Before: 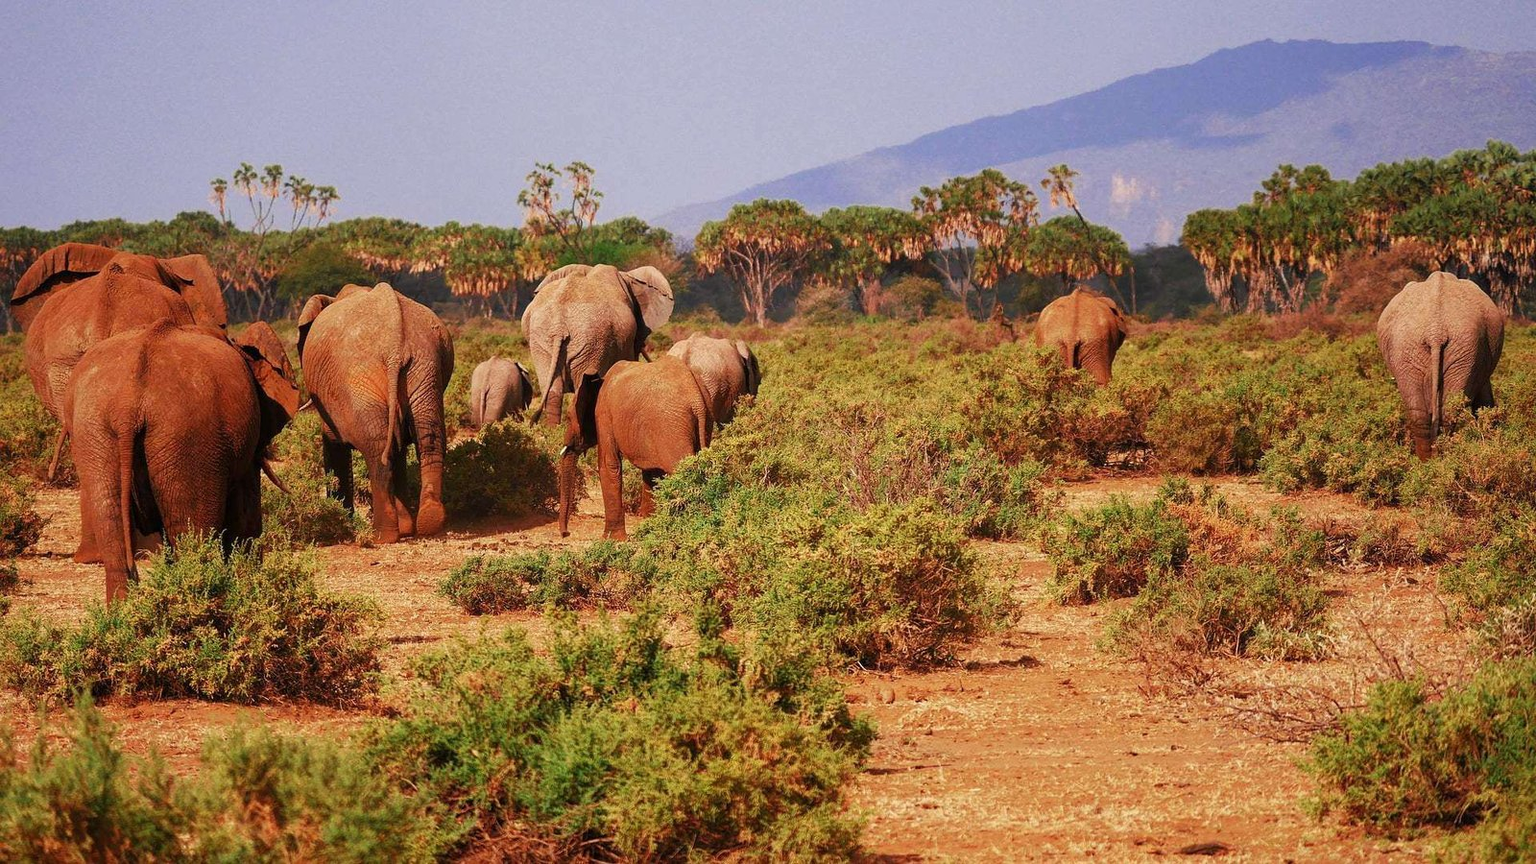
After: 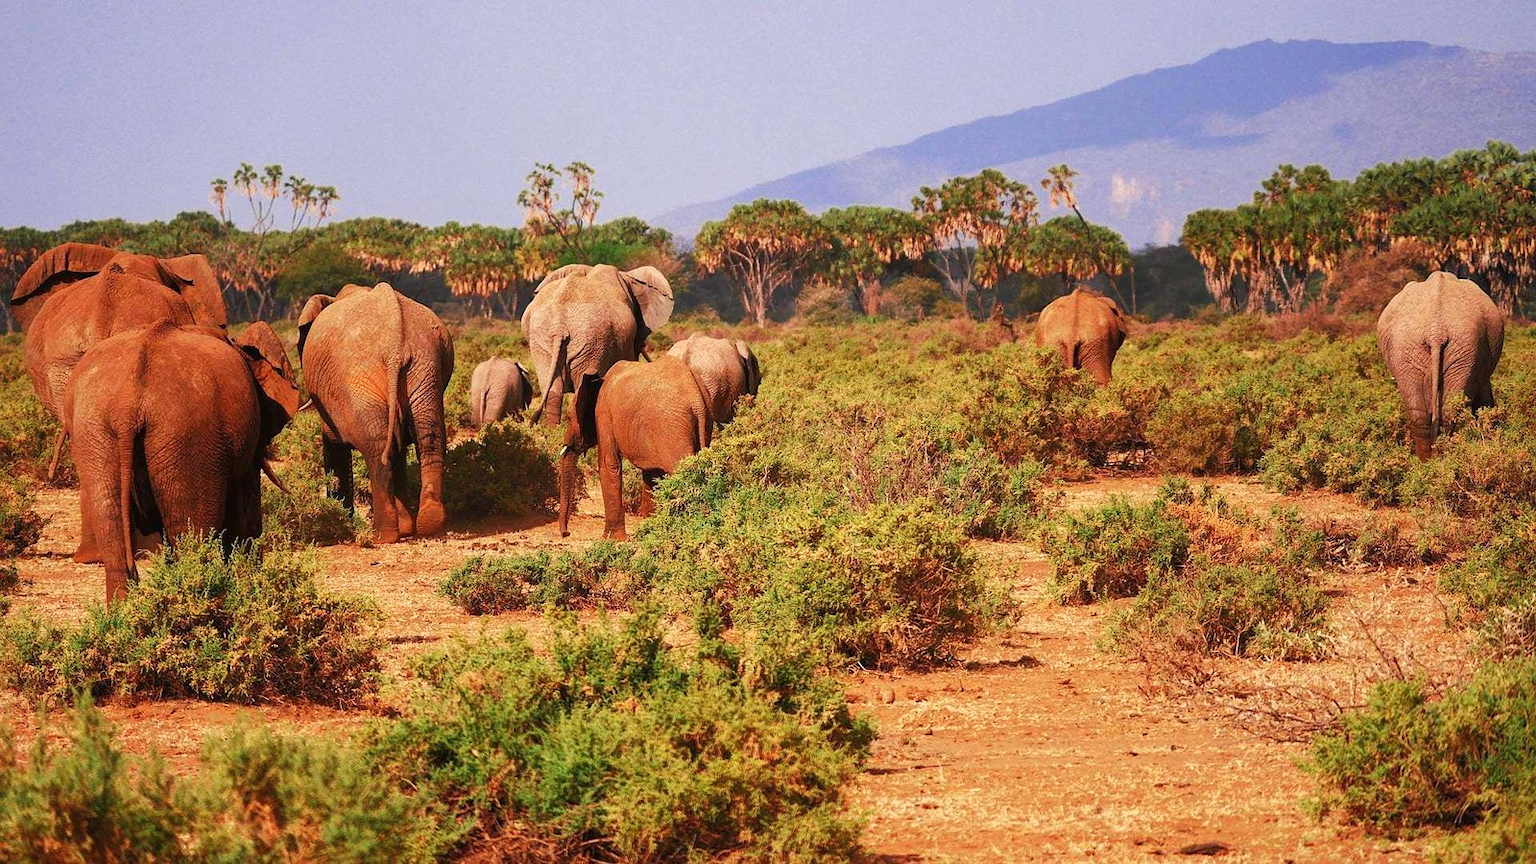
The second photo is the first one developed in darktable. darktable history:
tone curve: curves: ch0 [(0, 0) (0.003, 0.019) (0.011, 0.022) (0.025, 0.03) (0.044, 0.049) (0.069, 0.08) (0.1, 0.111) (0.136, 0.144) (0.177, 0.189) (0.224, 0.23) (0.277, 0.285) (0.335, 0.356) (0.399, 0.428) (0.468, 0.511) (0.543, 0.597) (0.623, 0.682) (0.709, 0.773) (0.801, 0.865) (0.898, 0.945) (1, 1)], color space Lab, linked channels, preserve colors none
shadows and highlights: radius 125.07, shadows 21.26, highlights -23.04, low approximation 0.01
